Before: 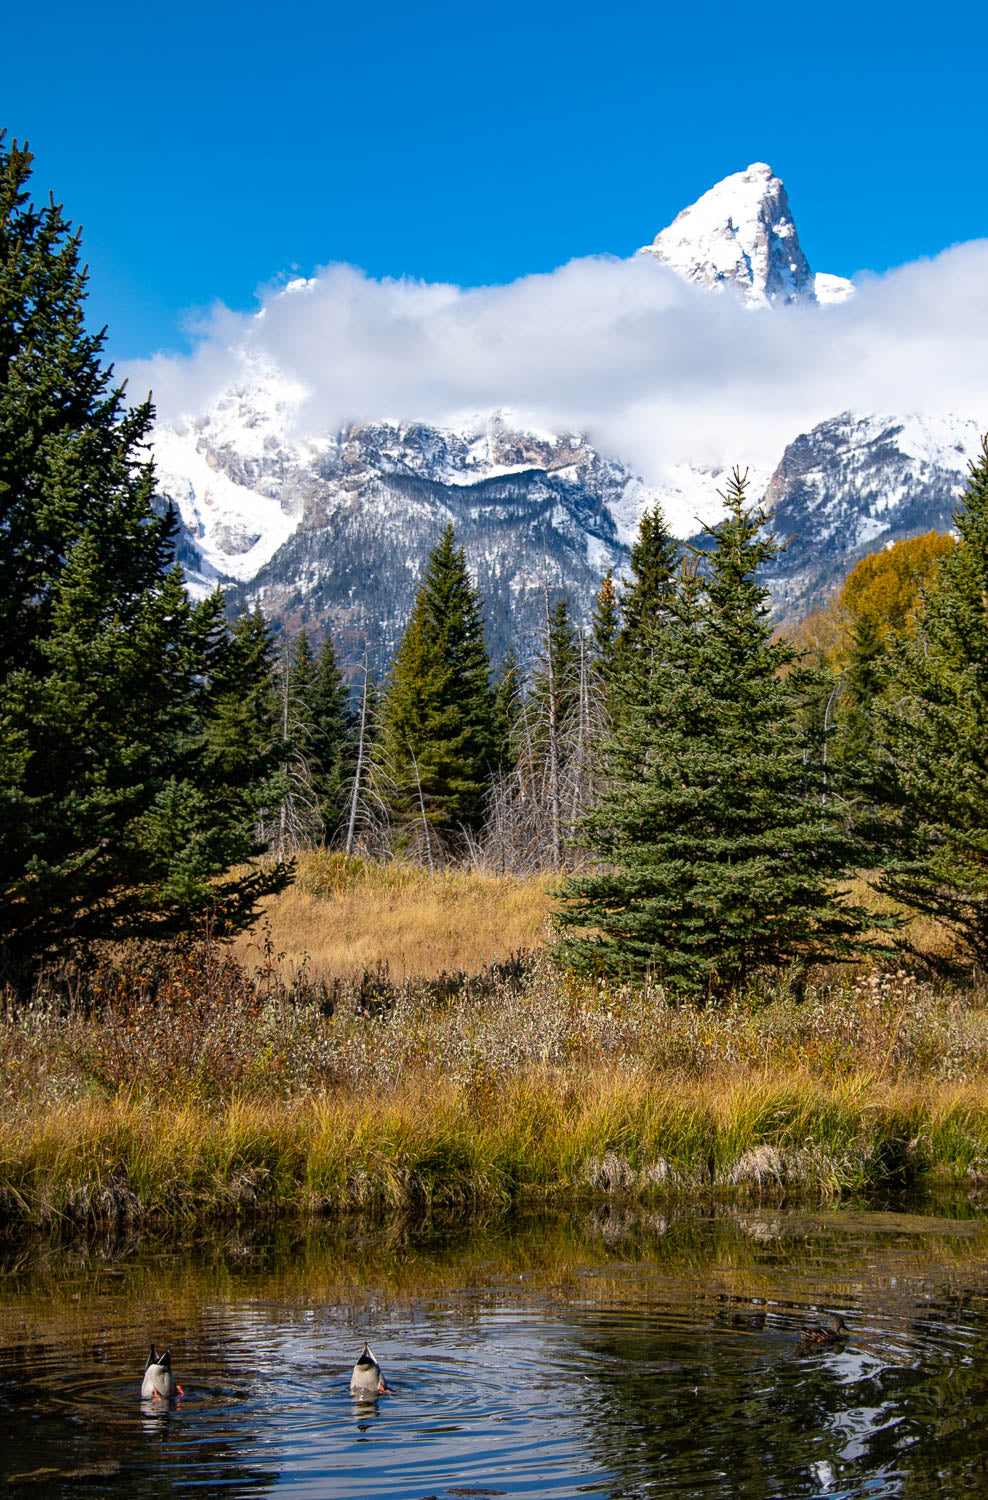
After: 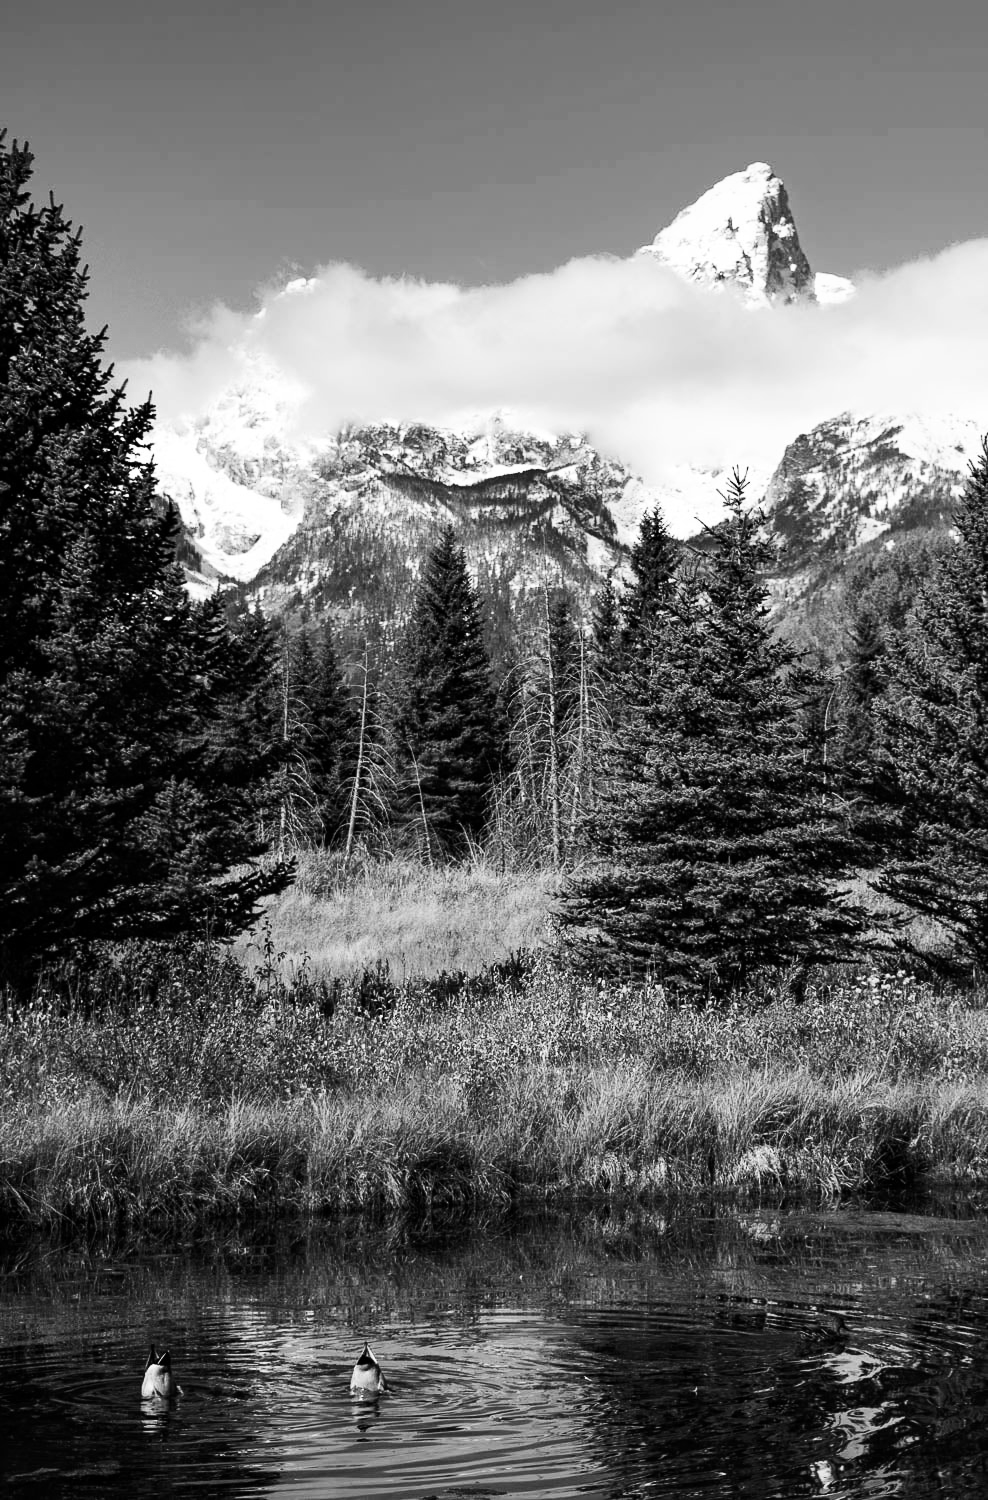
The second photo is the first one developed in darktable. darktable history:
contrast brightness saturation: contrast 0.28
monochrome: on, module defaults
